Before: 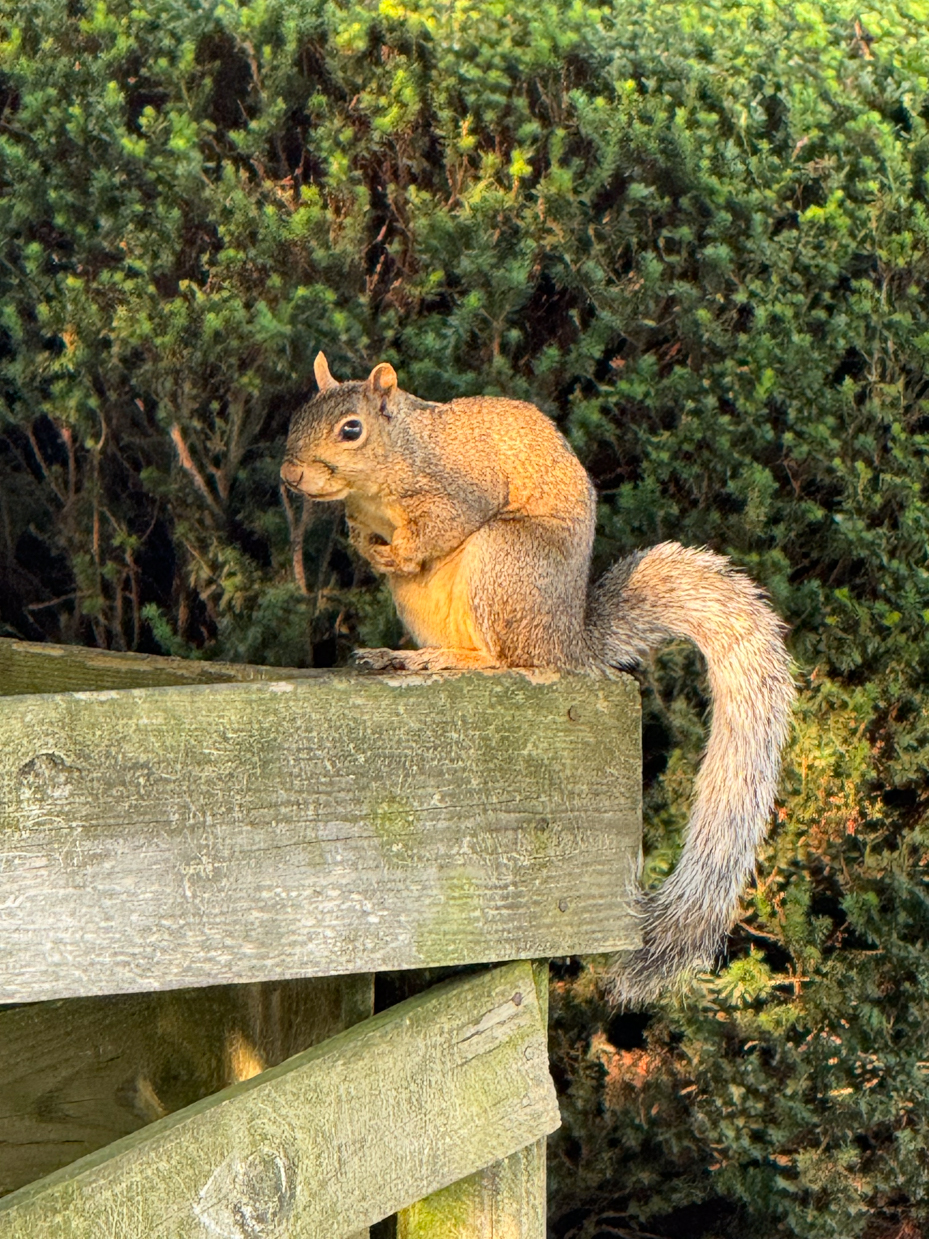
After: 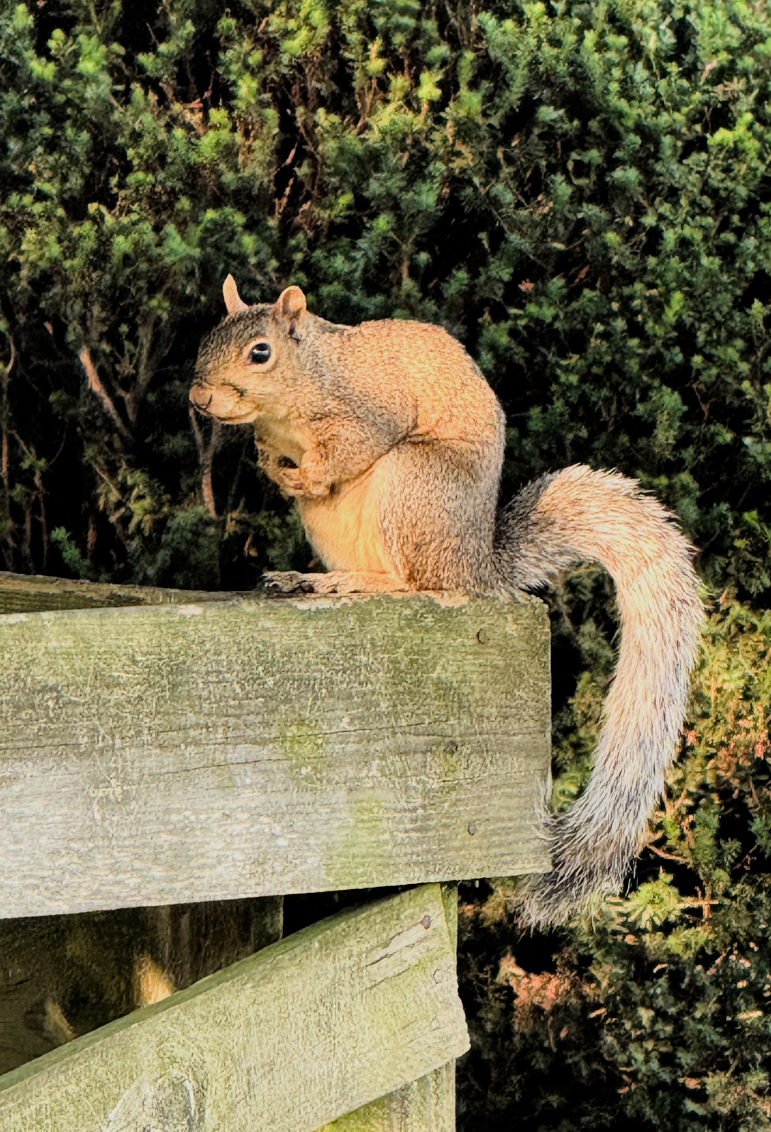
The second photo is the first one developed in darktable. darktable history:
crop: left 9.804%, top 6.275%, right 7.184%, bottom 2.328%
filmic rgb: black relative exposure -7.5 EV, white relative exposure 4.99 EV, hardness 3.3, contrast 1.301, add noise in highlights 0.098, color science v4 (2020), type of noise poissonian
